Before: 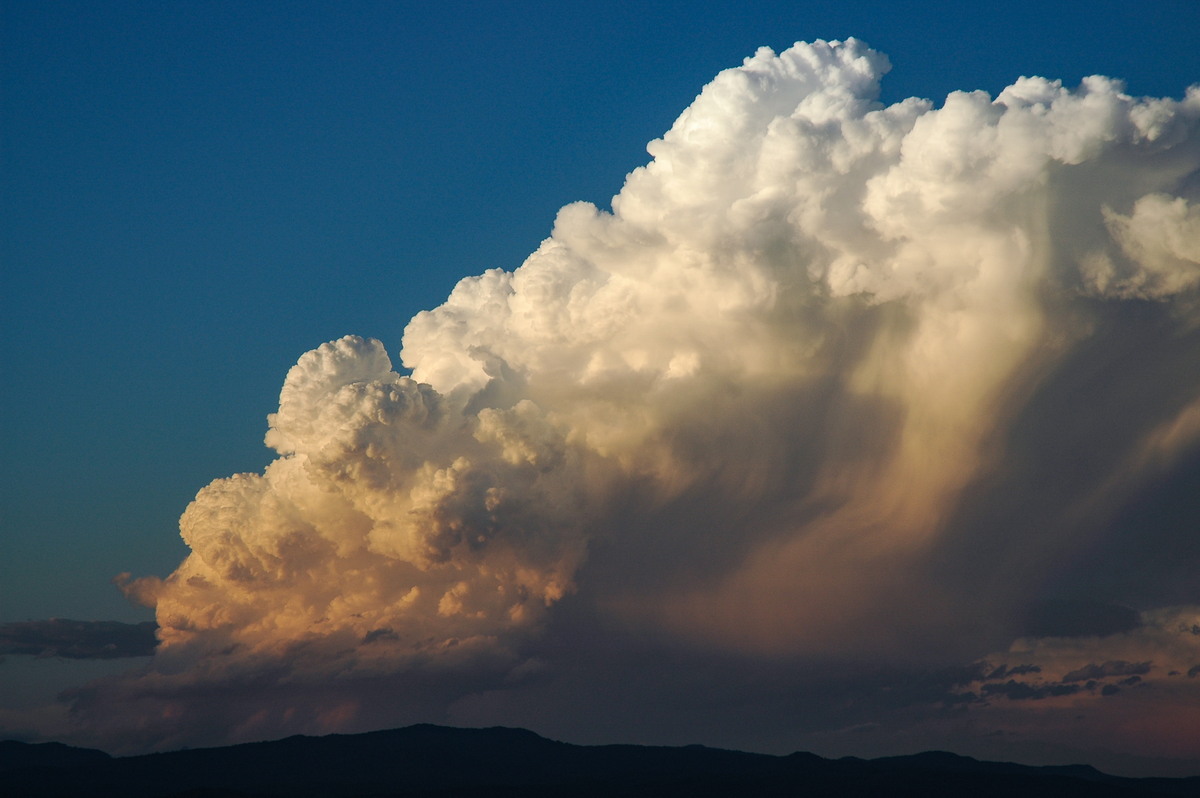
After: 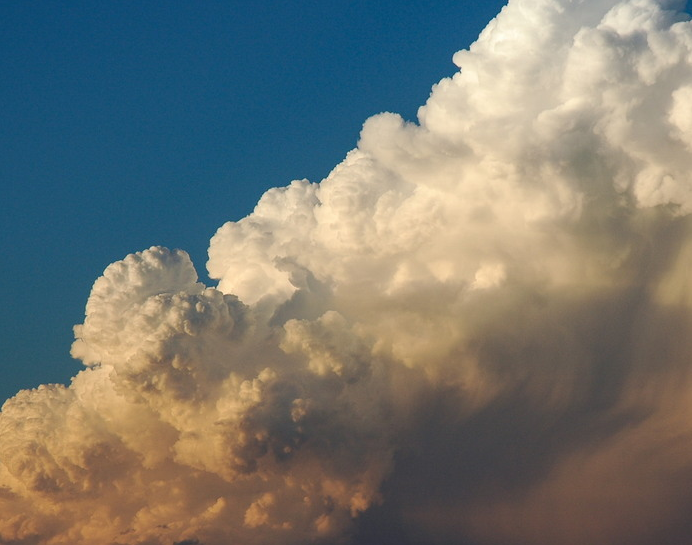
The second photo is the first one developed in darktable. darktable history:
crop: left 16.247%, top 11.278%, right 26.063%, bottom 20.41%
